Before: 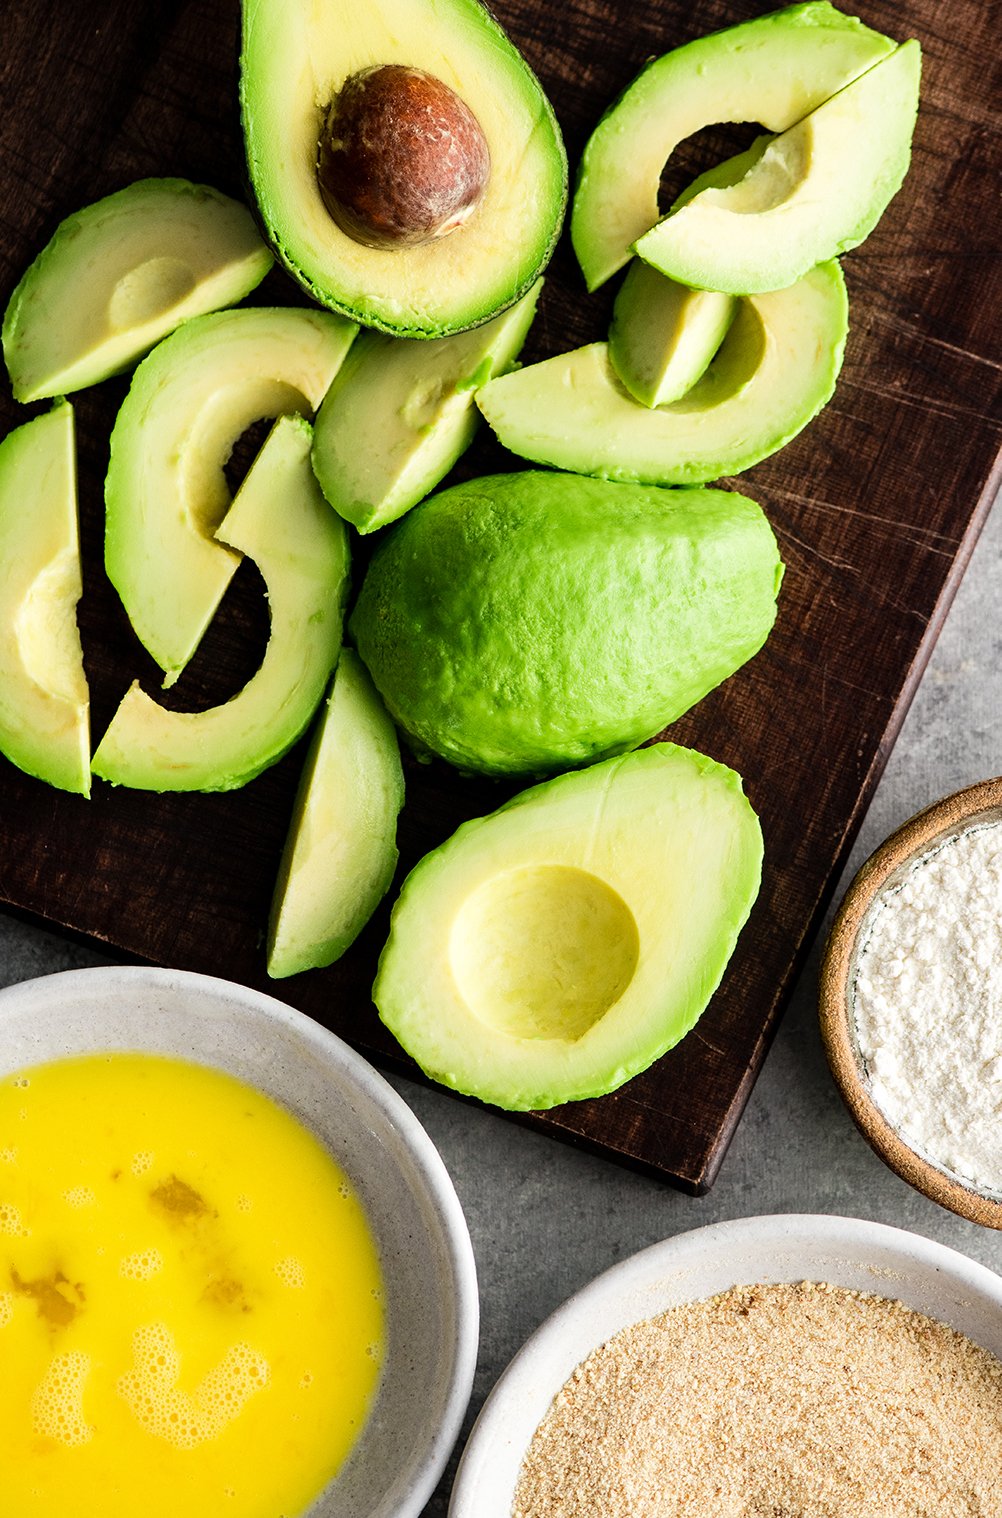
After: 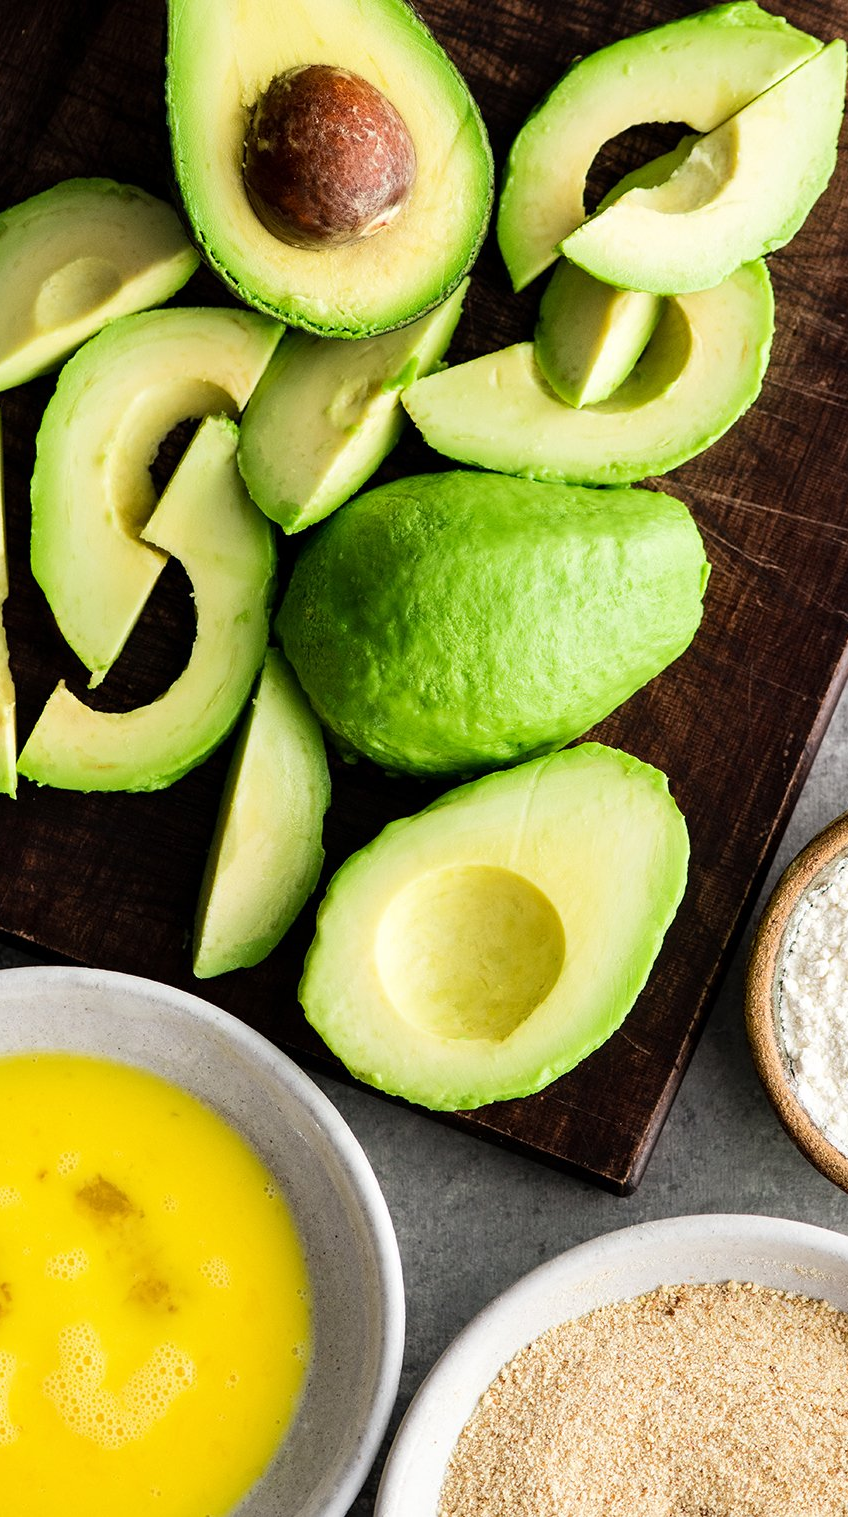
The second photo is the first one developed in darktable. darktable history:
crop: left 7.483%, right 7.798%
